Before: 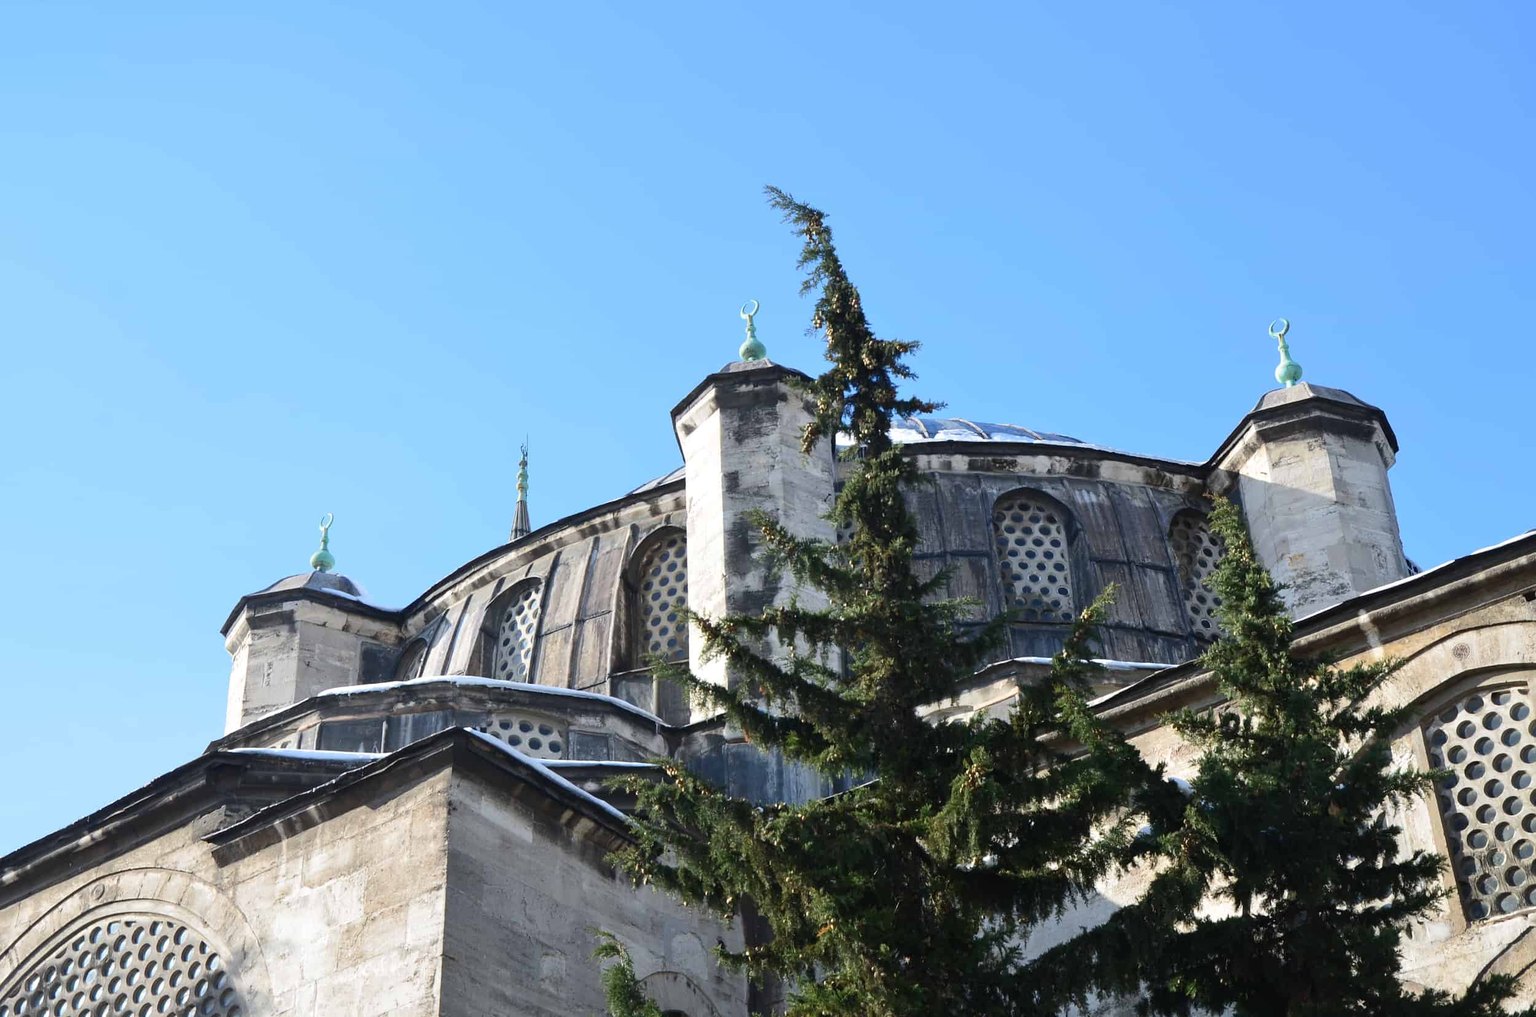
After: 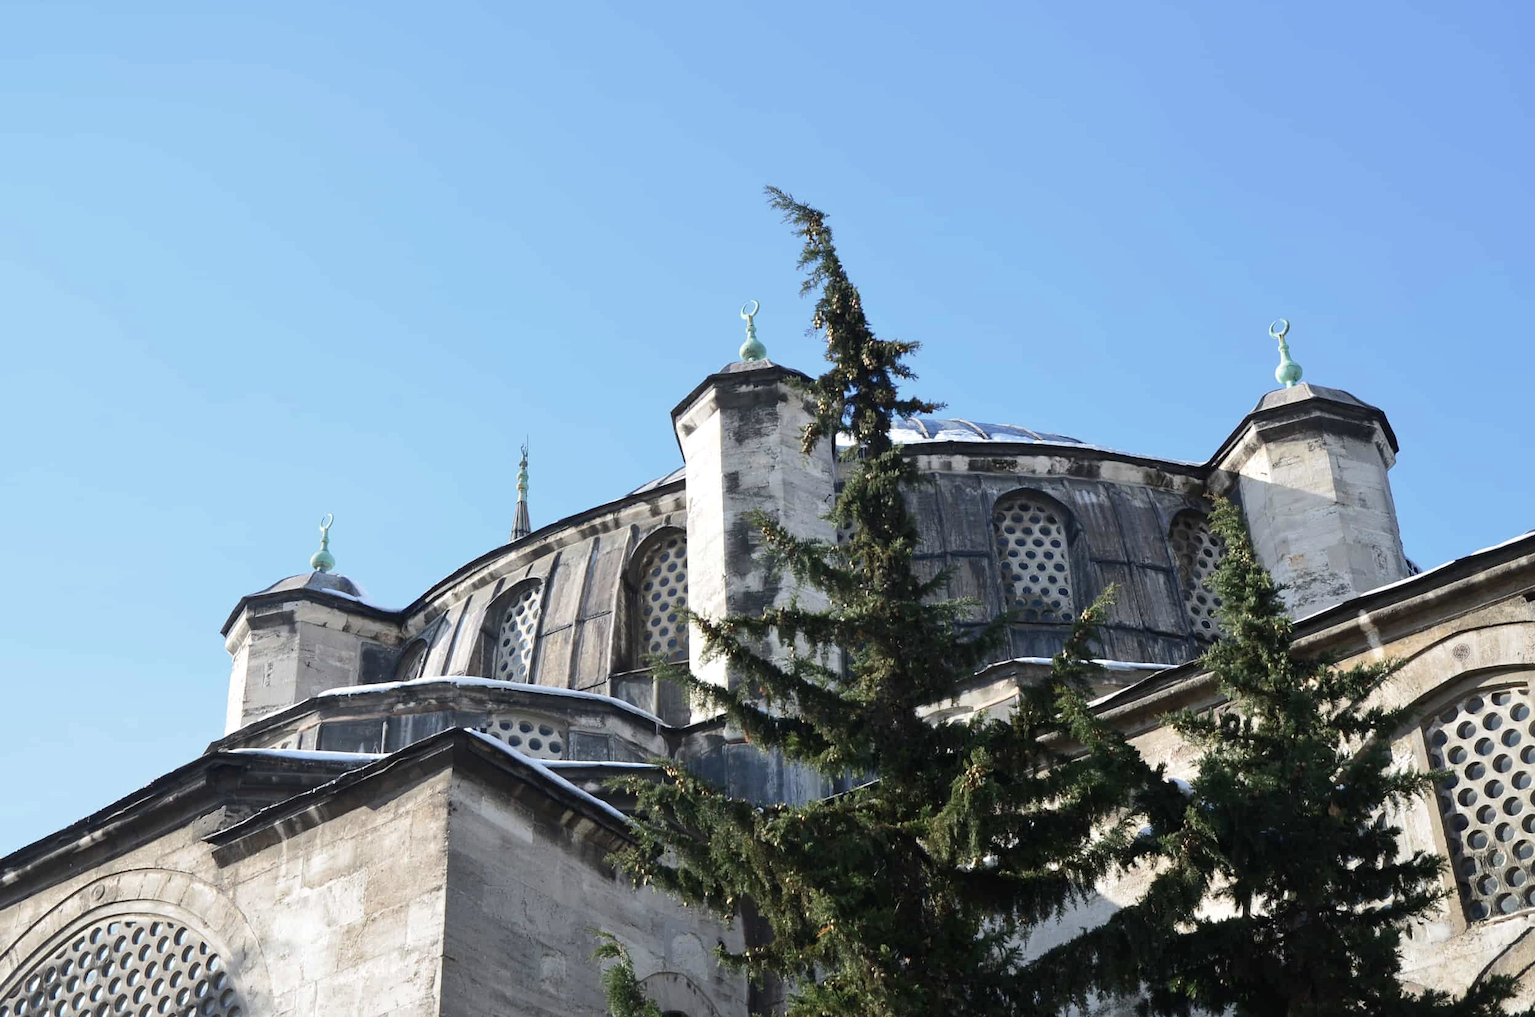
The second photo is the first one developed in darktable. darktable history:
color correction: highlights b* -0.023, saturation 0.808
tone equalizer: edges refinement/feathering 500, mask exposure compensation -1.57 EV, preserve details no
exposure: black level correction 0.001, compensate highlight preservation false
